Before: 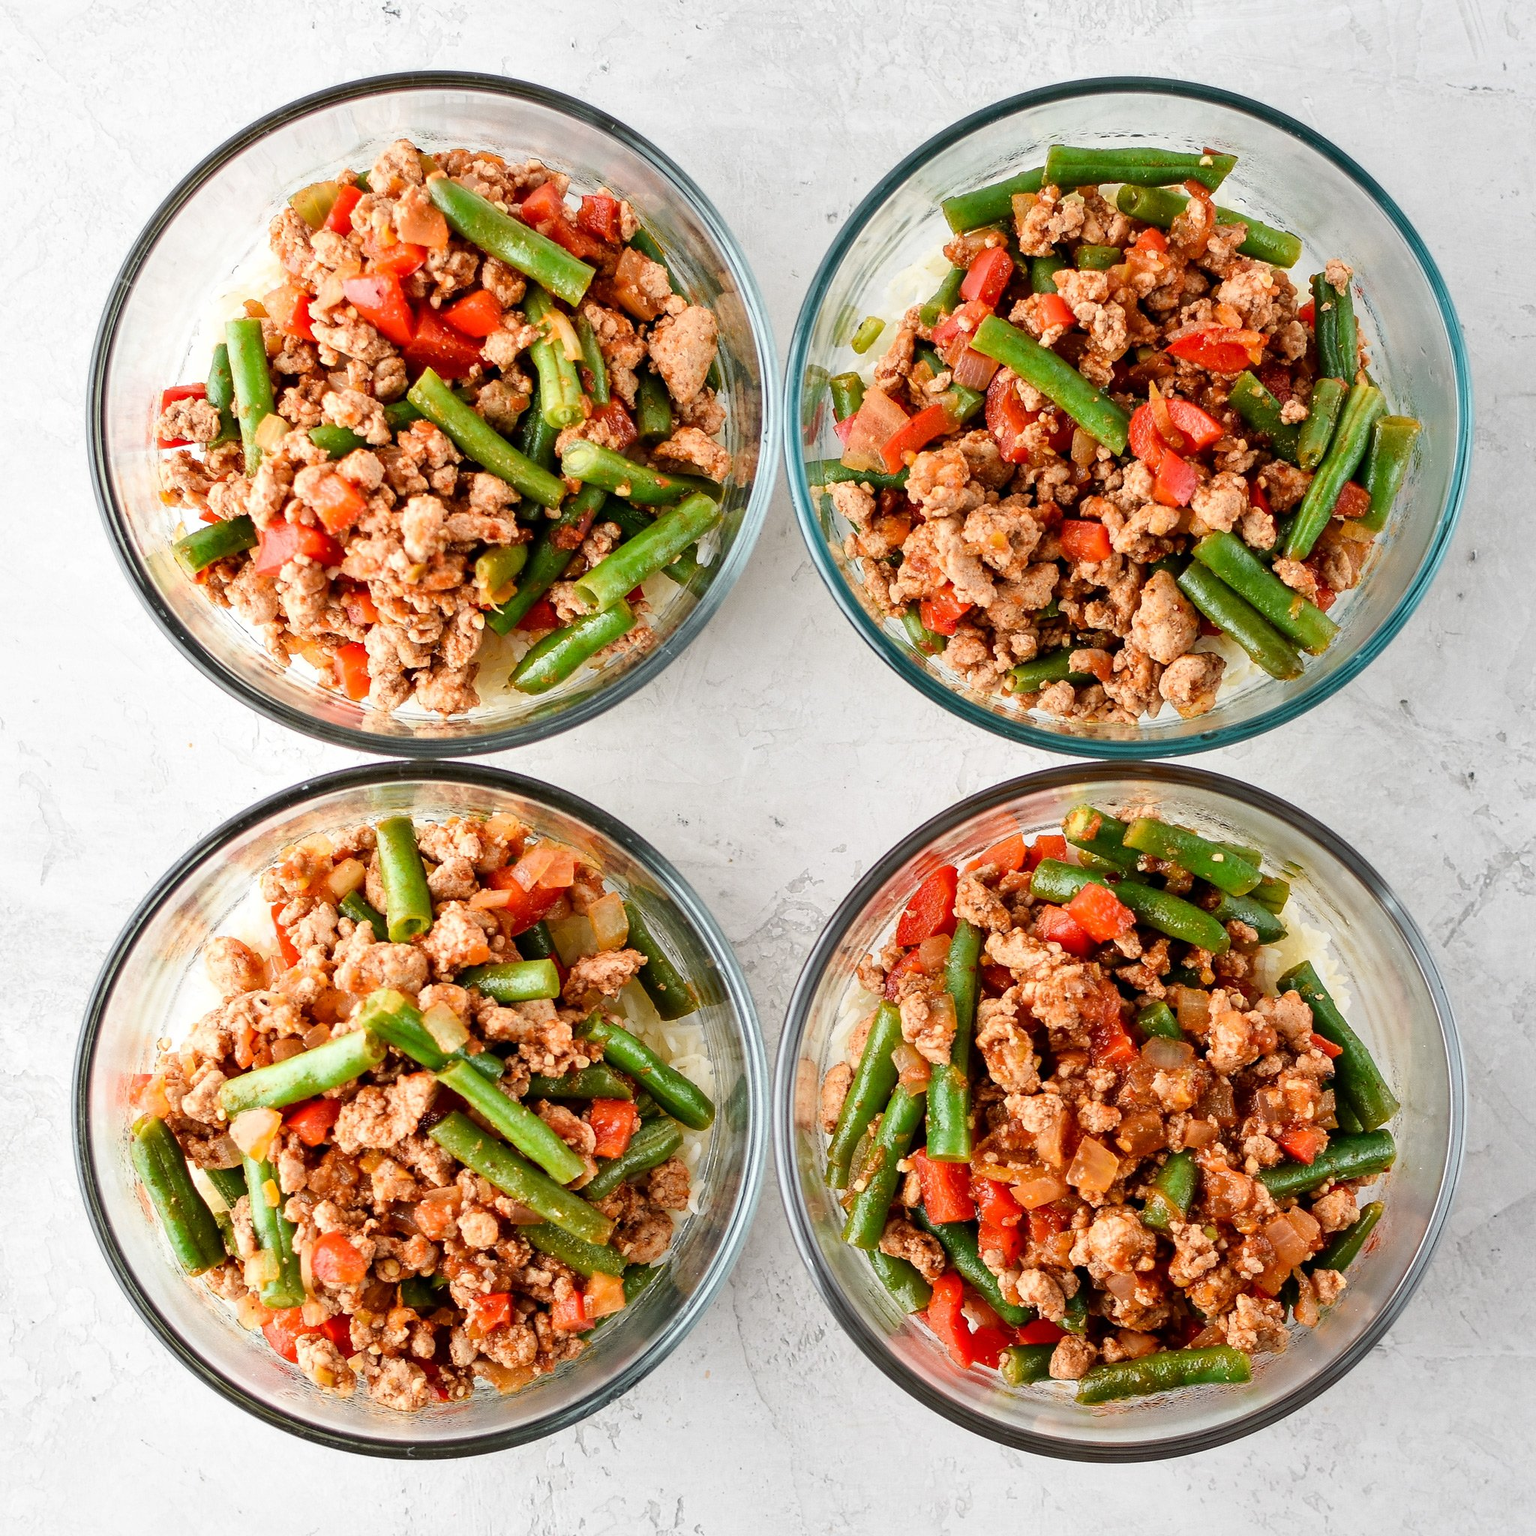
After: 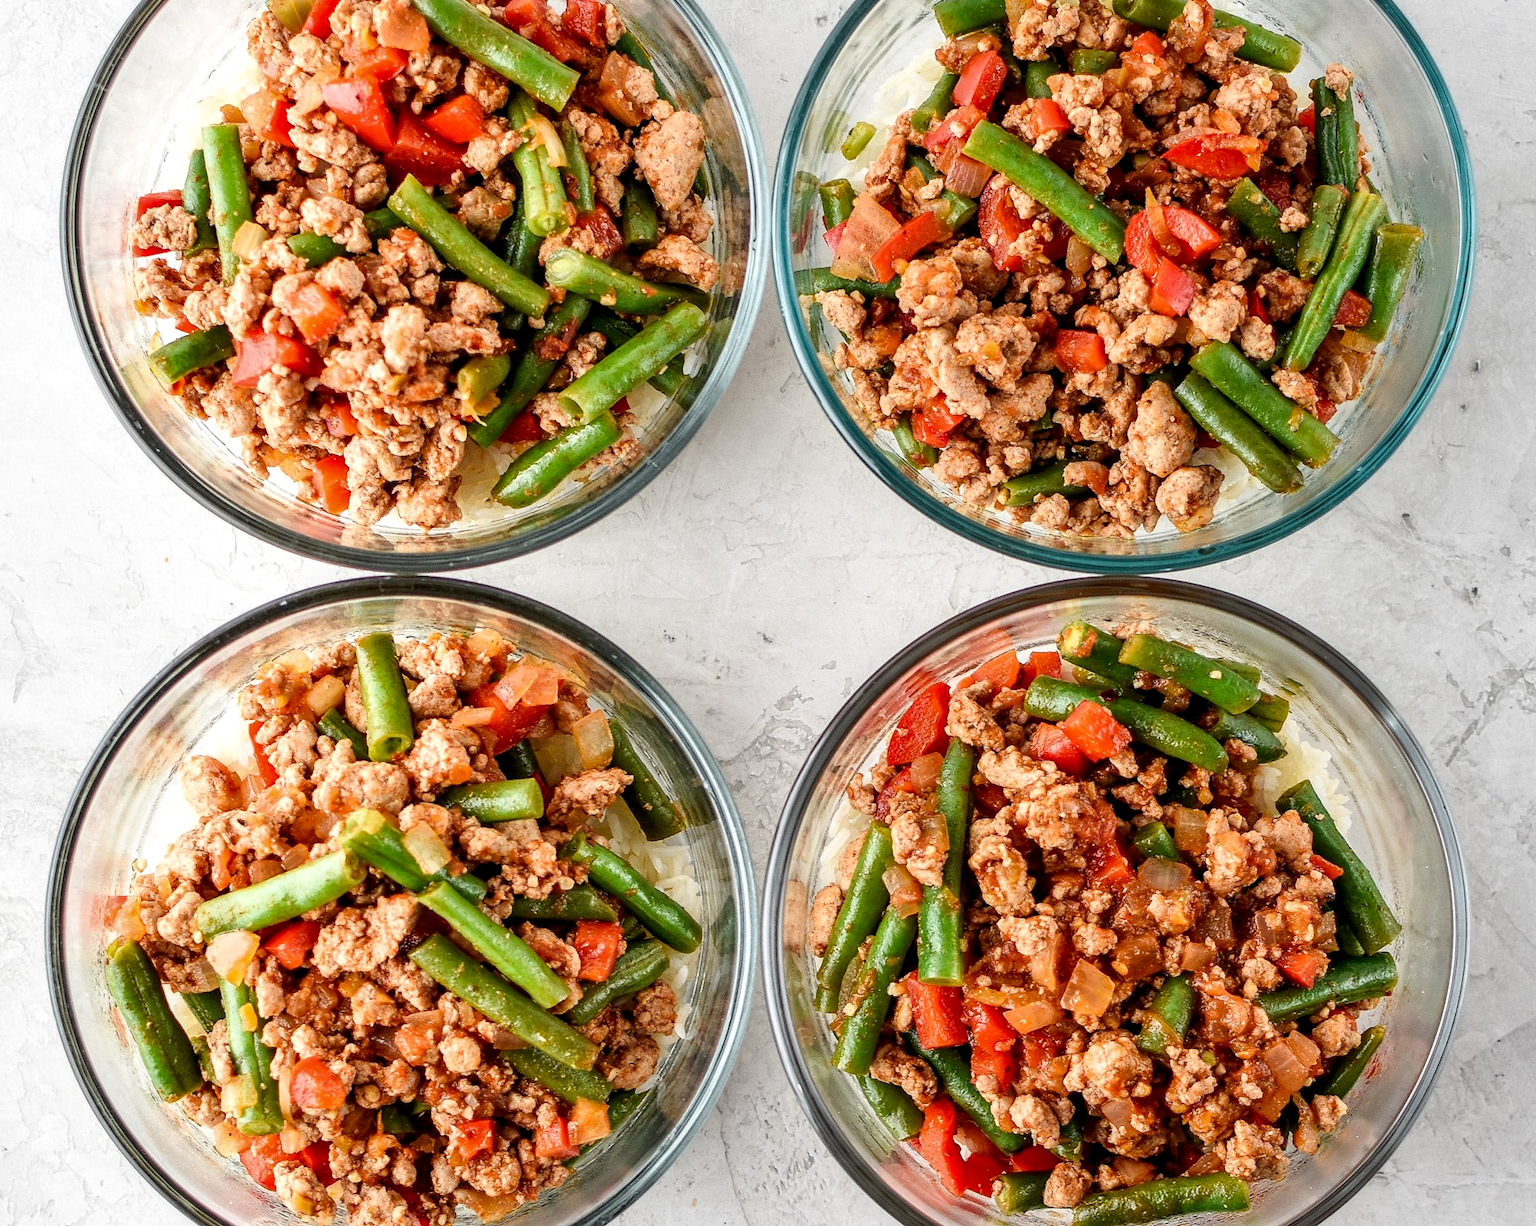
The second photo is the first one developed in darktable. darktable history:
crop and rotate: left 1.855%, top 12.862%, right 0.198%, bottom 8.937%
local contrast: detail 130%
